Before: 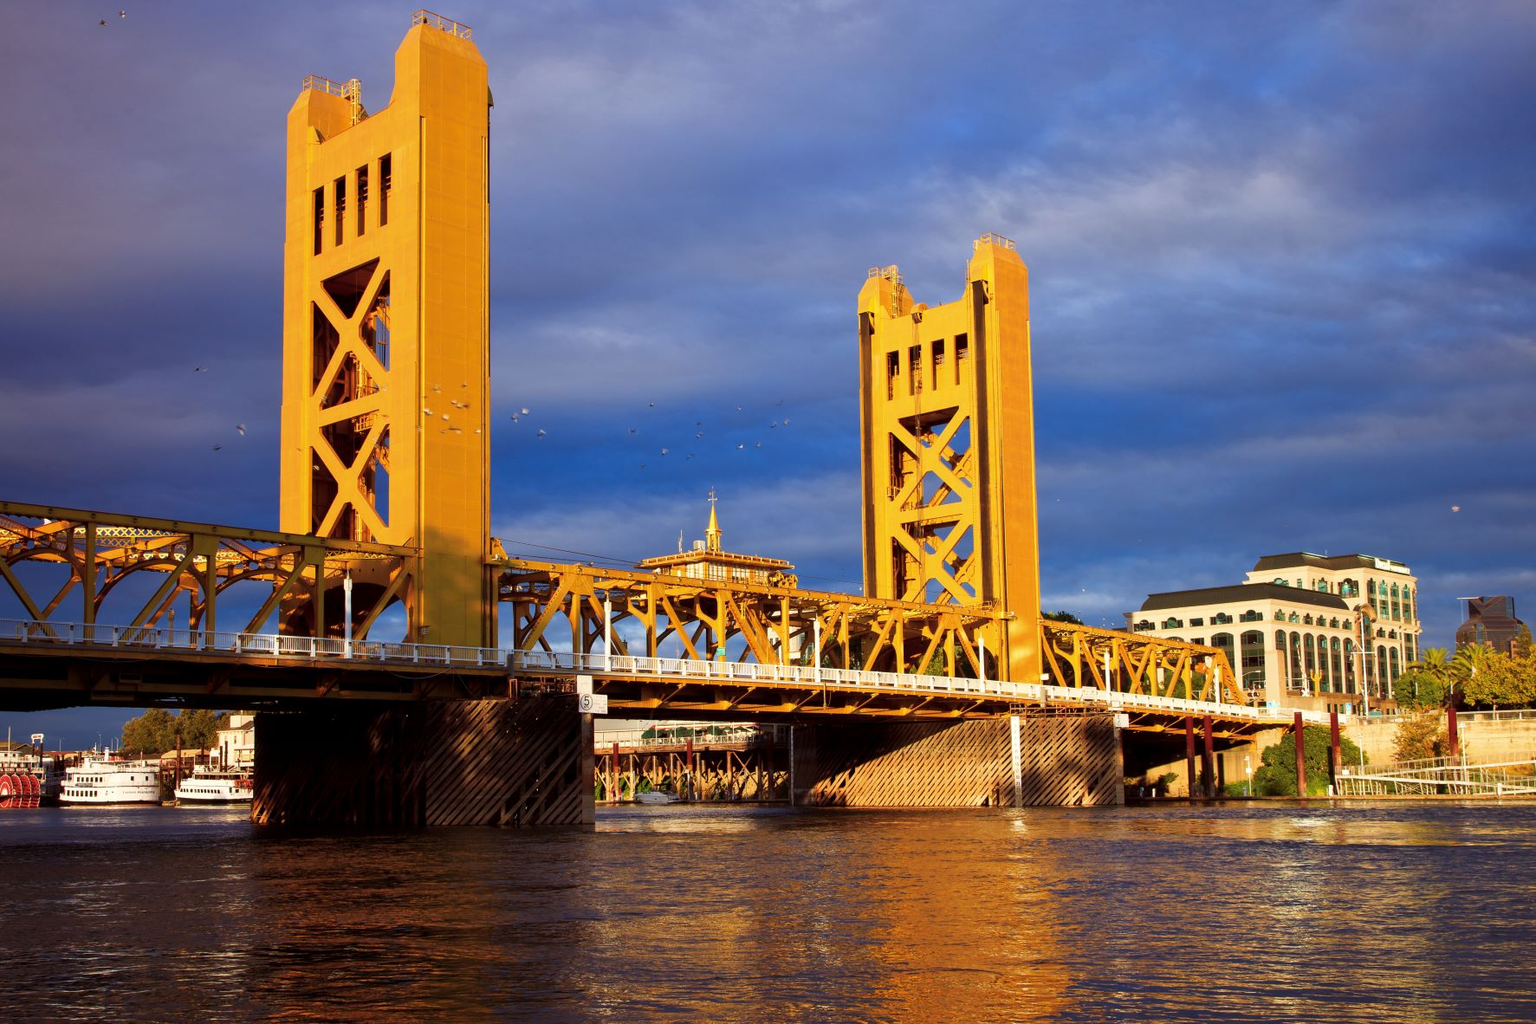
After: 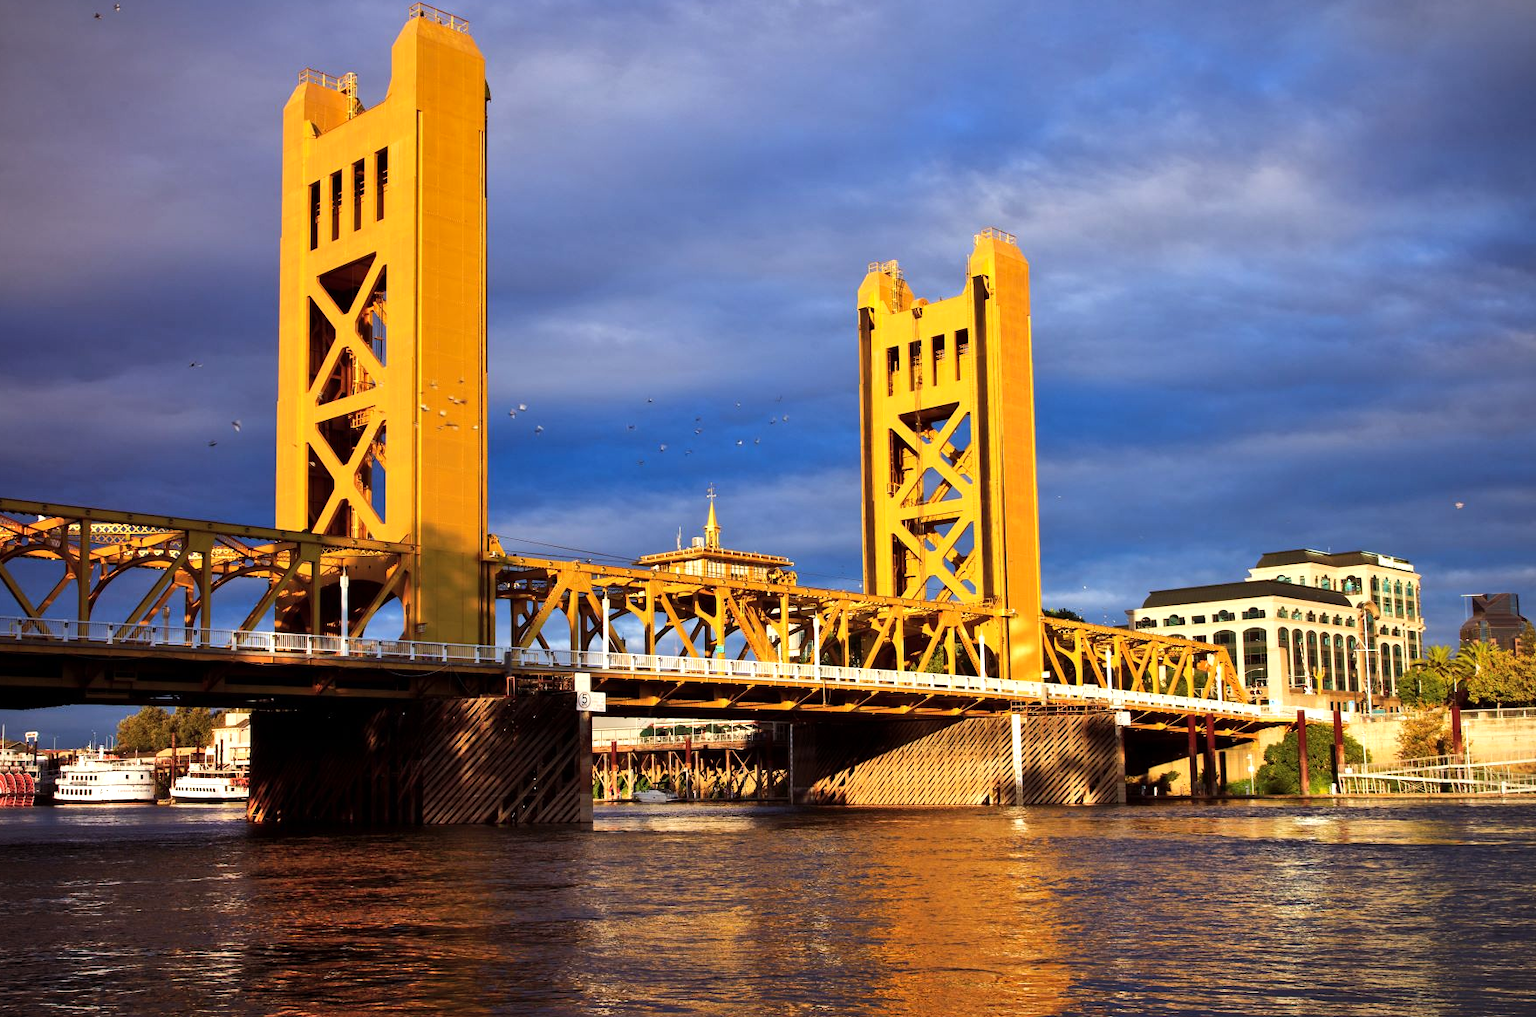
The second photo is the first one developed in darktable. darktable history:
crop: left 0.428%, top 0.69%, right 0.227%, bottom 0.662%
tone equalizer: -8 EV -0.388 EV, -7 EV -0.394 EV, -6 EV -0.348 EV, -5 EV -0.236 EV, -3 EV 0.242 EV, -2 EV 0.332 EV, -1 EV 0.365 EV, +0 EV 0.424 EV, edges refinement/feathering 500, mask exposure compensation -1.57 EV, preserve details no
shadows and highlights: soften with gaussian
vignetting: fall-off start 100.62%, brightness -0.408, saturation -0.303, center (-0.031, -0.036), width/height ratio 1.304
